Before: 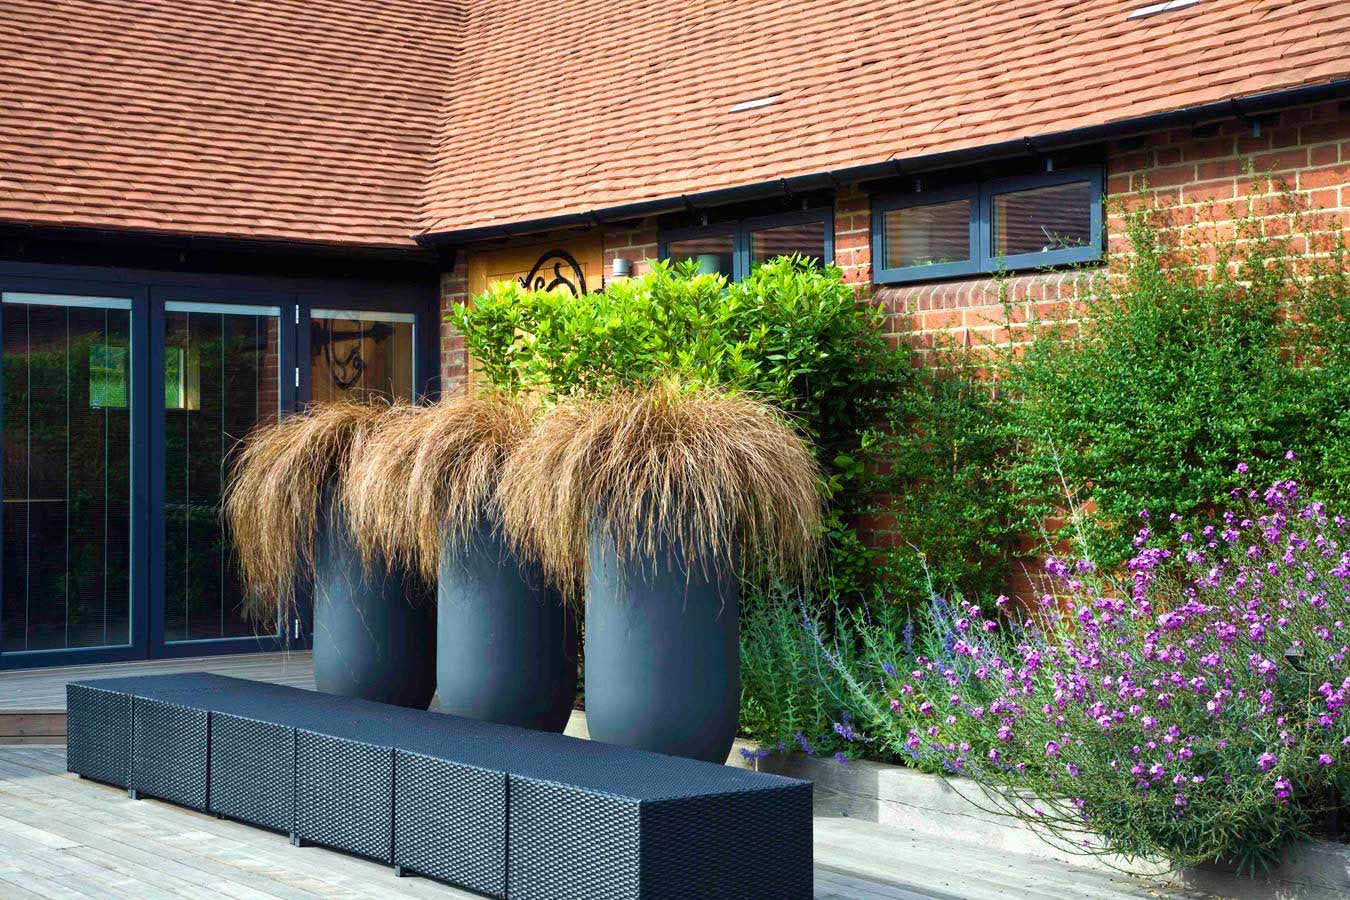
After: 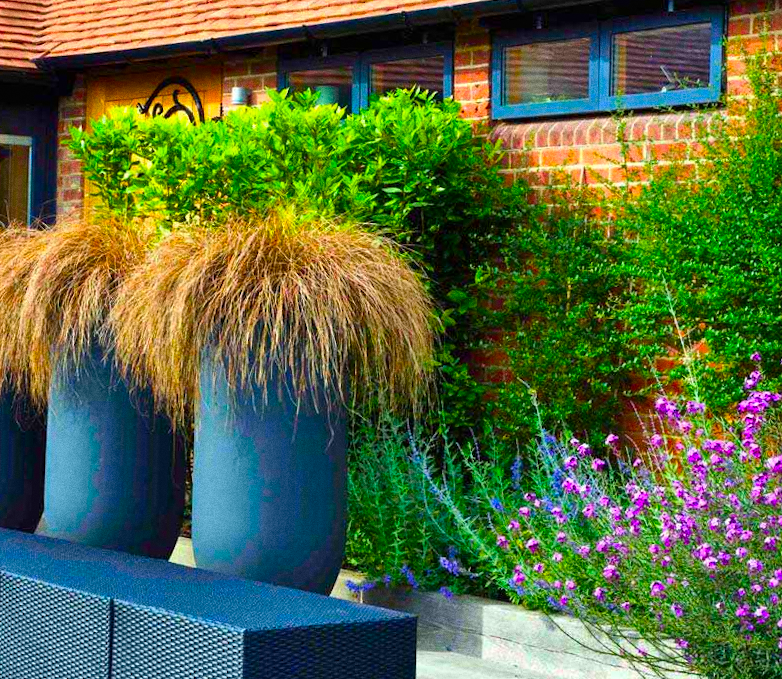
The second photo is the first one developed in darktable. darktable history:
color balance rgb: perceptual saturation grading › global saturation 20%, global vibrance 20%
crop and rotate: left 28.256%, top 17.734%, right 12.656%, bottom 3.573%
contrast brightness saturation: brightness -0.02, saturation 0.35
exposure: compensate highlight preservation false
grain: coarseness 0.09 ISO
shadows and highlights: shadows 60, soften with gaussian
tone equalizer: -7 EV 0.13 EV, smoothing diameter 25%, edges refinement/feathering 10, preserve details guided filter
rotate and perspective: rotation 1.57°, crop left 0.018, crop right 0.982, crop top 0.039, crop bottom 0.961
